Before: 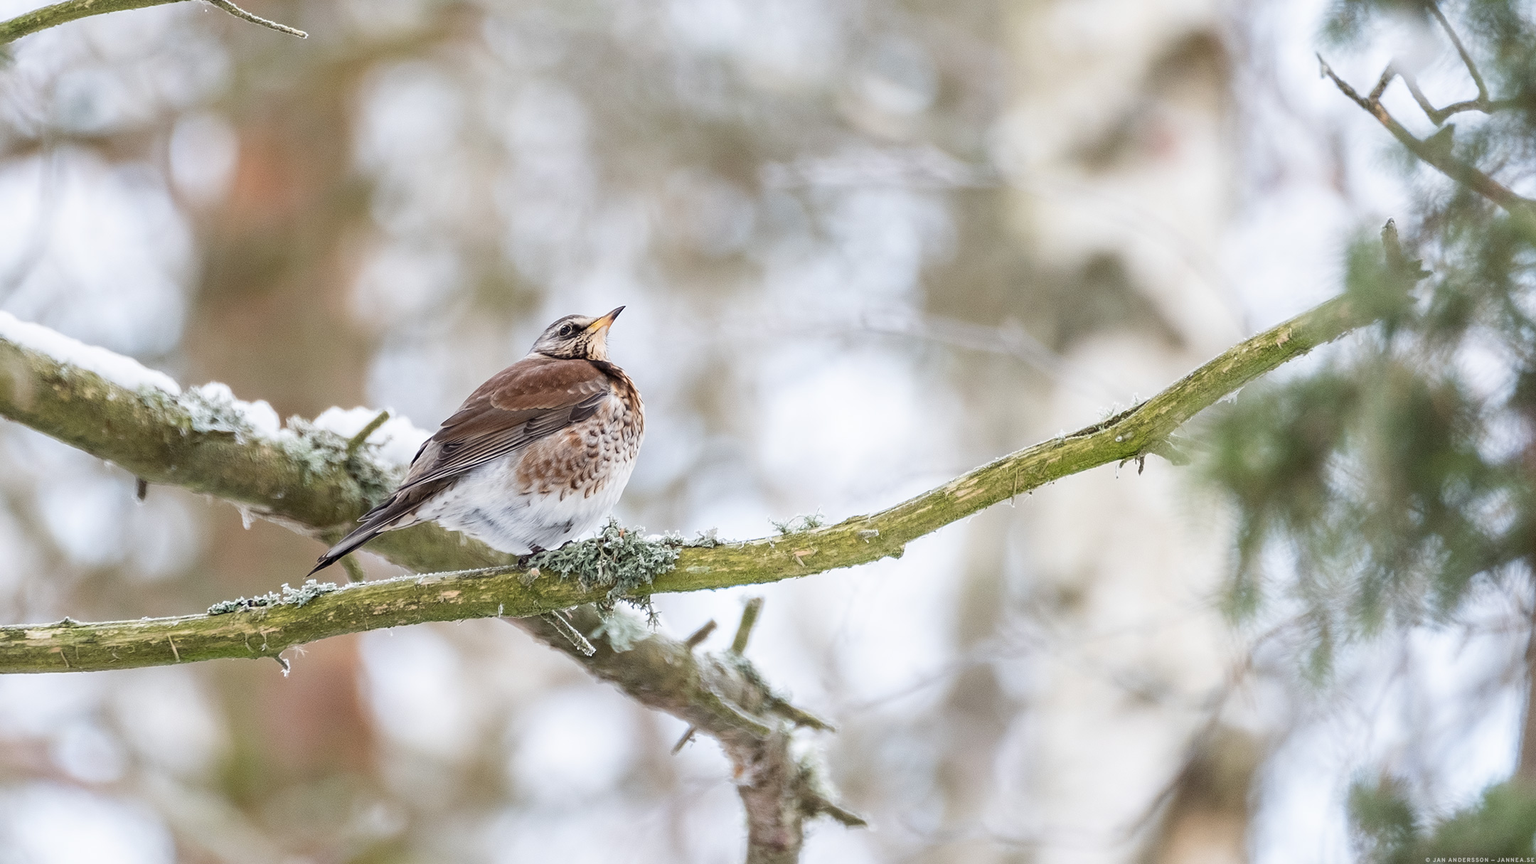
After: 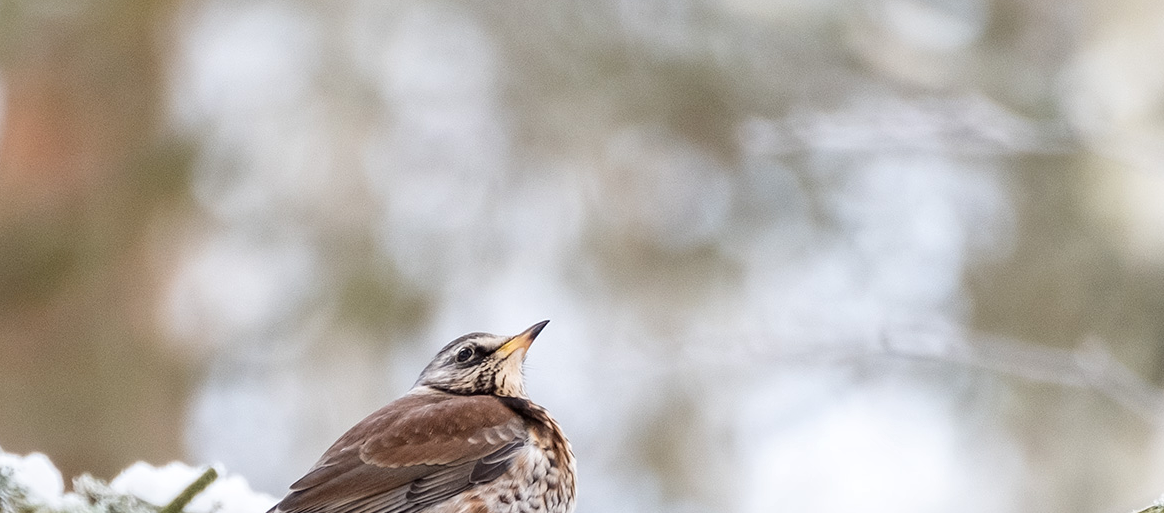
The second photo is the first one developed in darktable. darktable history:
exposure: compensate highlight preservation false
local contrast: mode bilateral grid, contrast 20, coarseness 50, detail 120%, midtone range 0.2
crop: left 15.306%, top 9.065%, right 30.789%, bottom 48.638%
